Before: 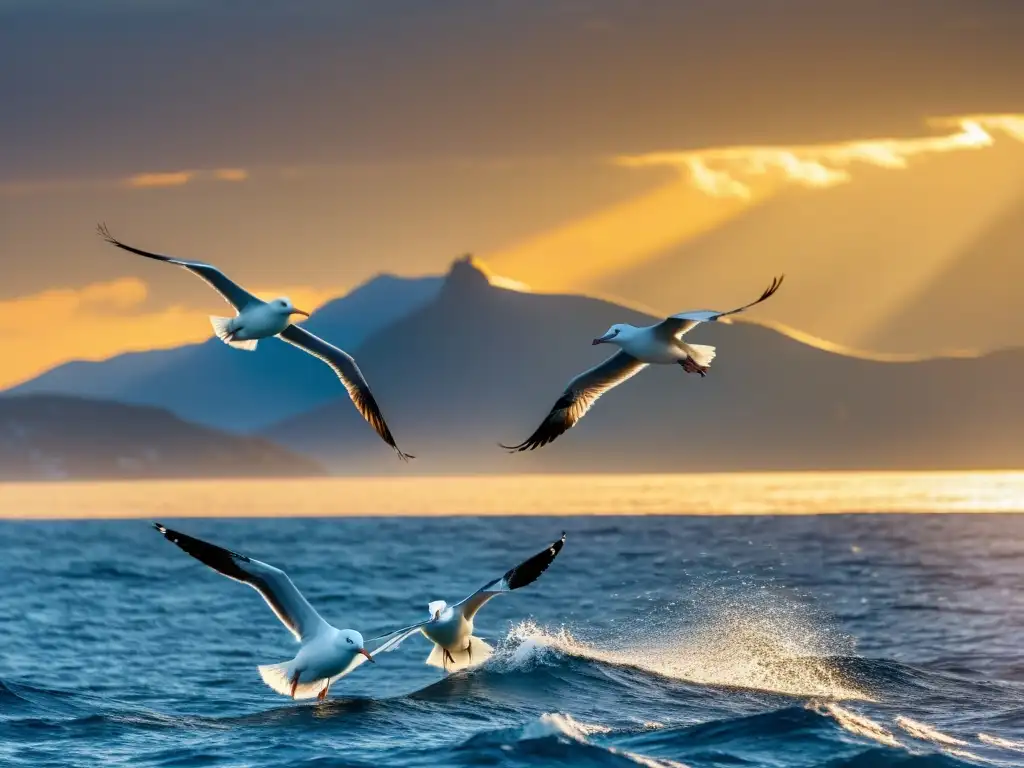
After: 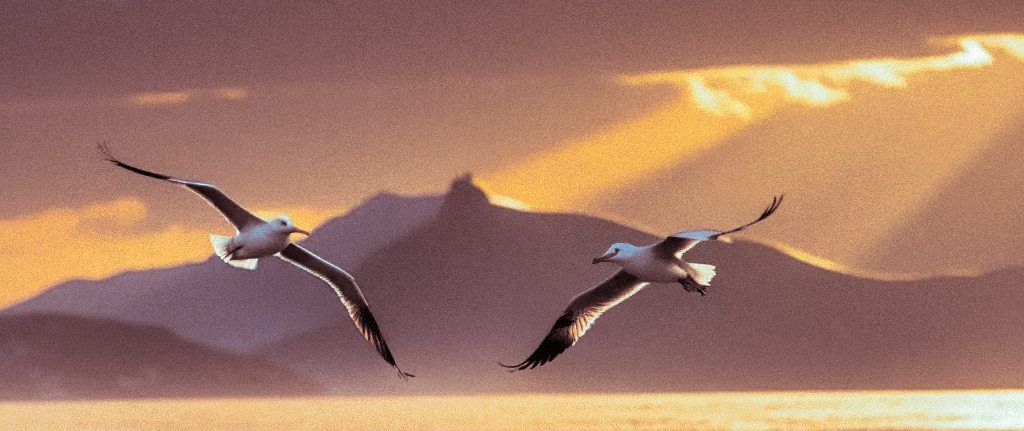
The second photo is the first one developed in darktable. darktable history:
grain: mid-tones bias 0%
crop and rotate: top 10.605%, bottom 33.274%
split-toning: shadows › saturation 0.3, highlights › hue 180°, highlights › saturation 0.3, compress 0%
